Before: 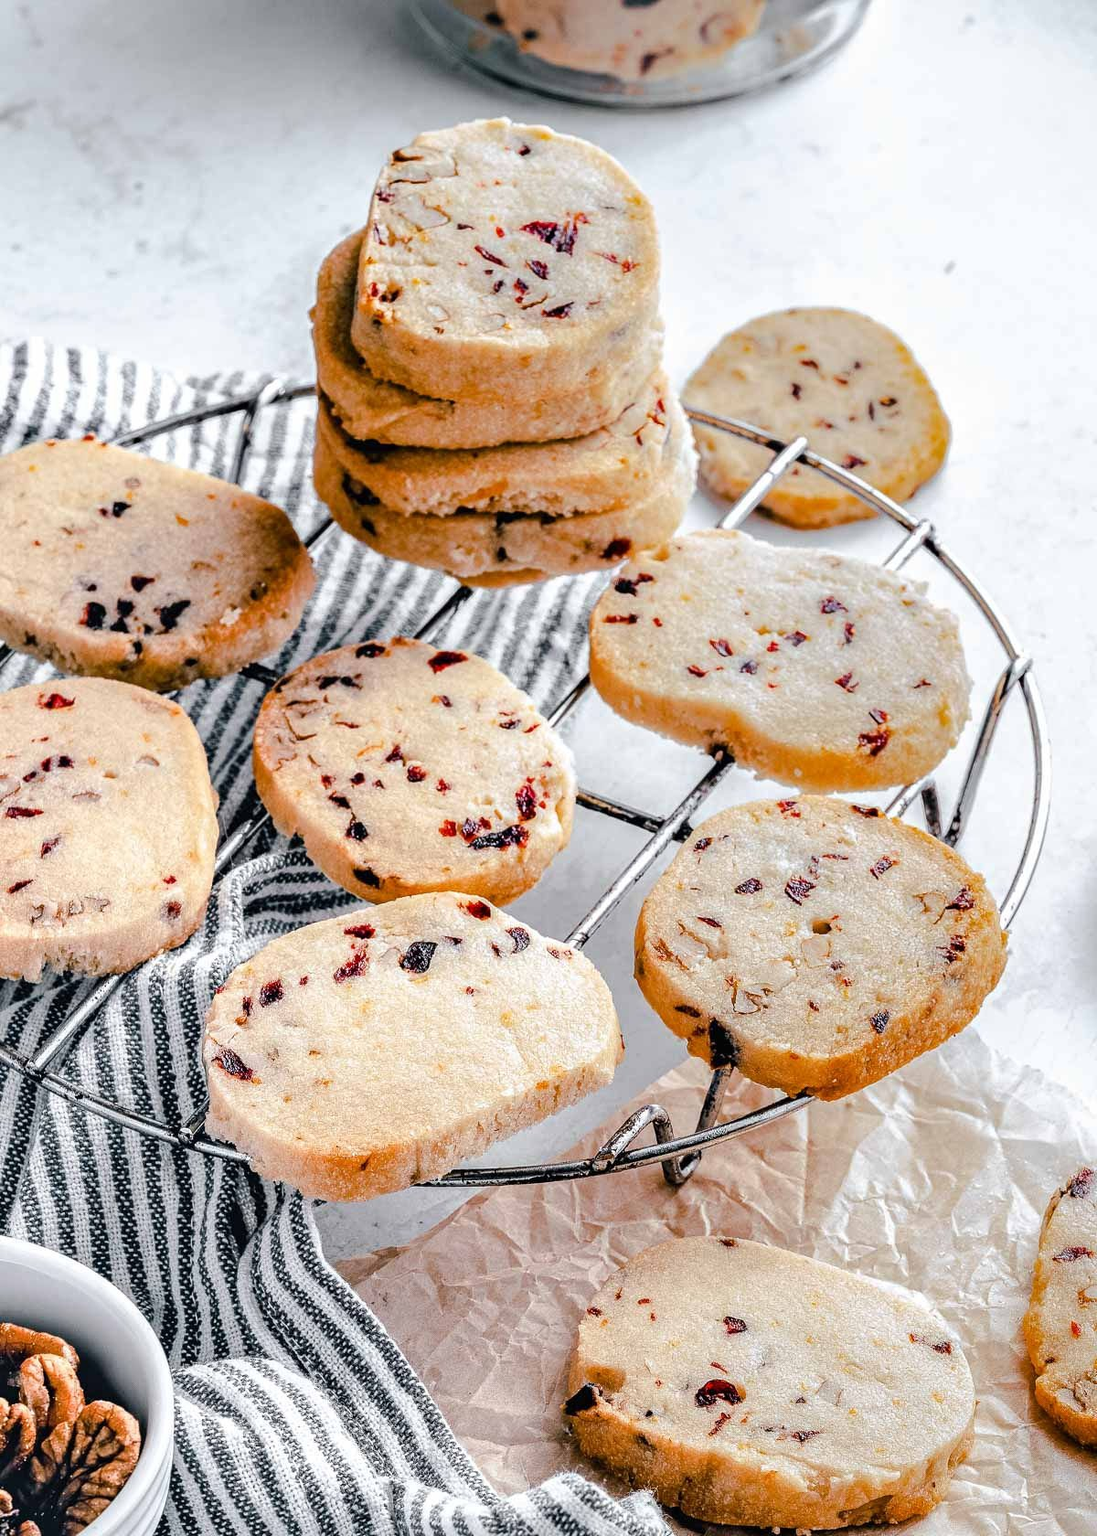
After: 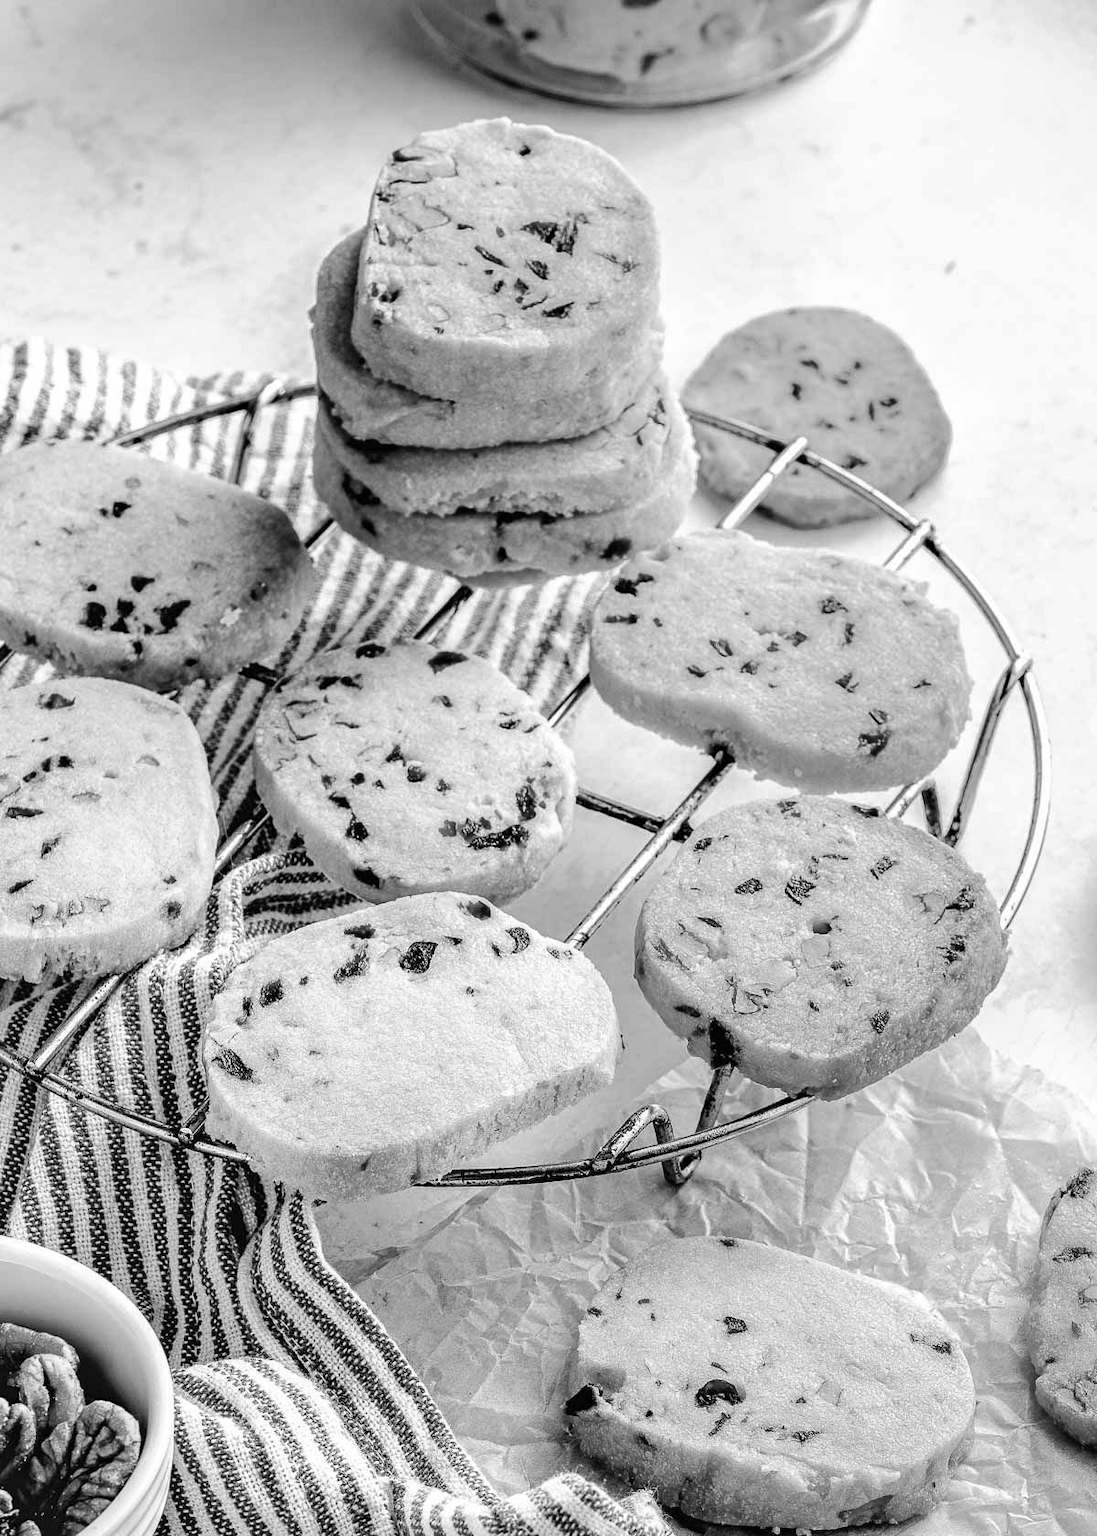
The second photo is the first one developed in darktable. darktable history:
color zones: curves: ch1 [(0, 0.292) (0.001, 0.292) (0.2, 0.264) (0.4, 0.248) (0.6, 0.248) (0.8, 0.264) (0.999, 0.292) (1, 0.292)]
monochrome: on, module defaults
